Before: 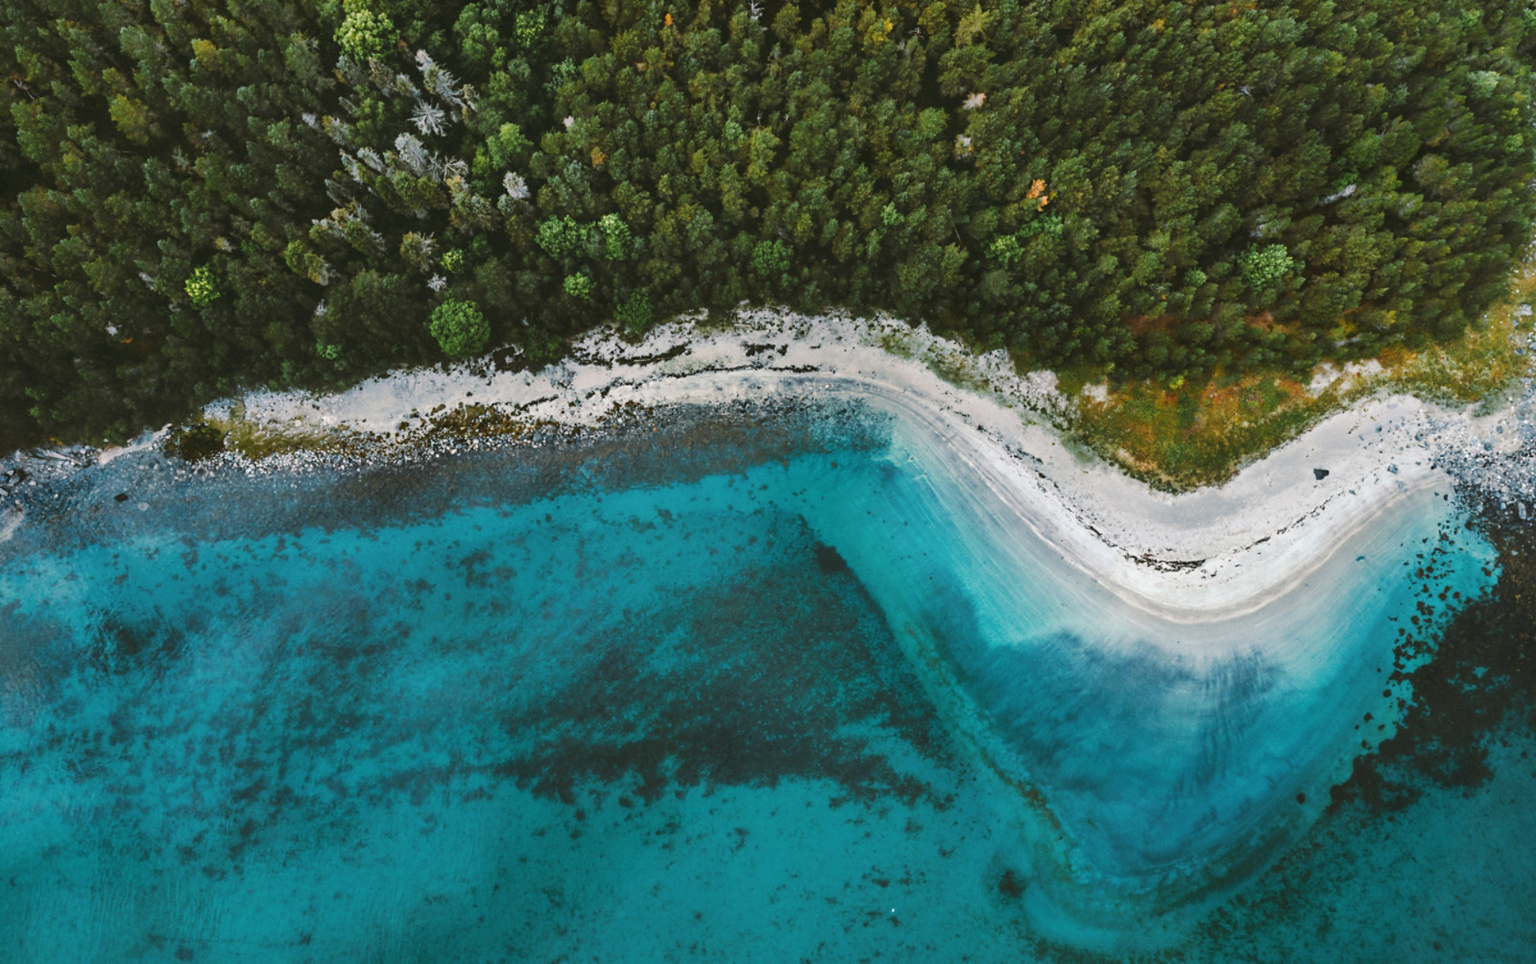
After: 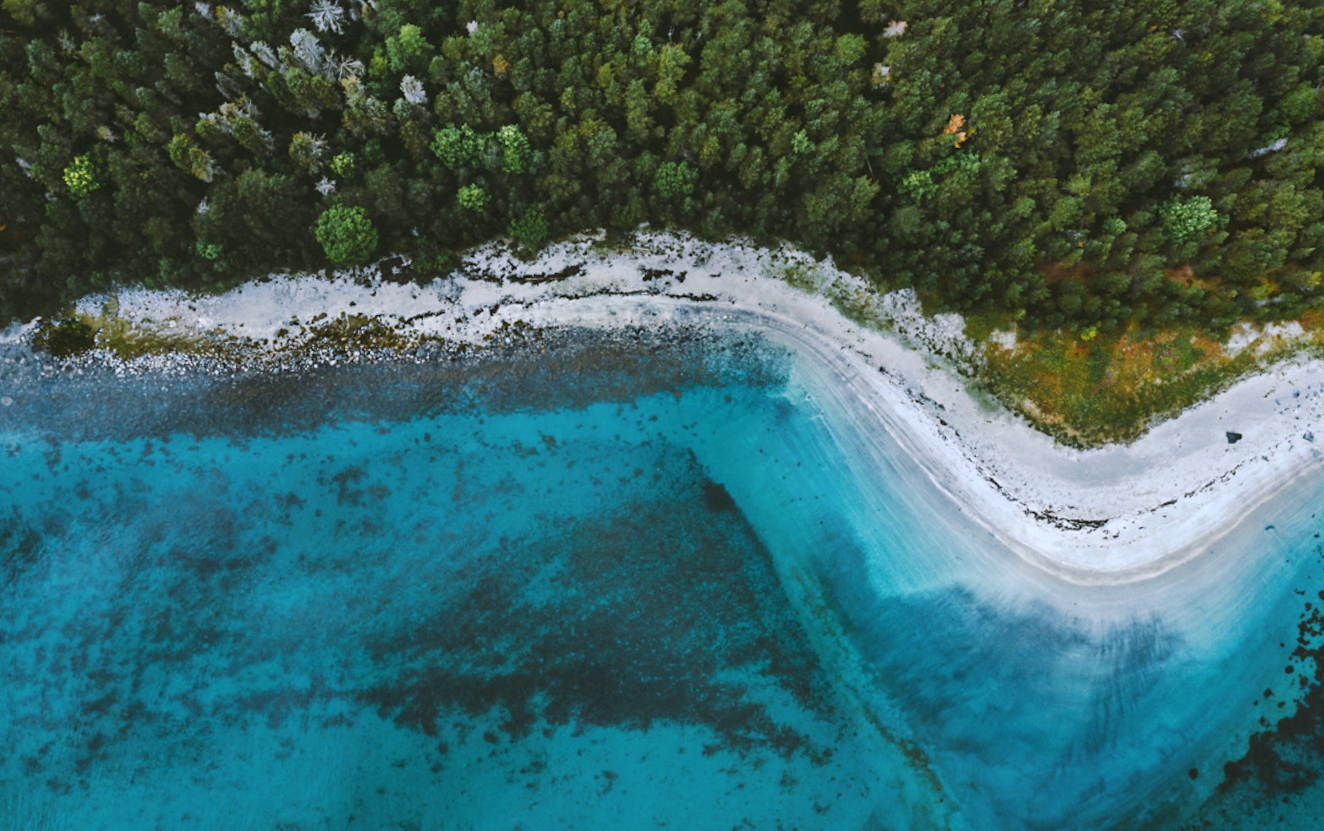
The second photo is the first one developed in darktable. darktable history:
color balance: on, module defaults
white balance: red 0.954, blue 1.079
crop and rotate: angle -3.27°, left 5.211%, top 5.211%, right 4.607%, bottom 4.607%
